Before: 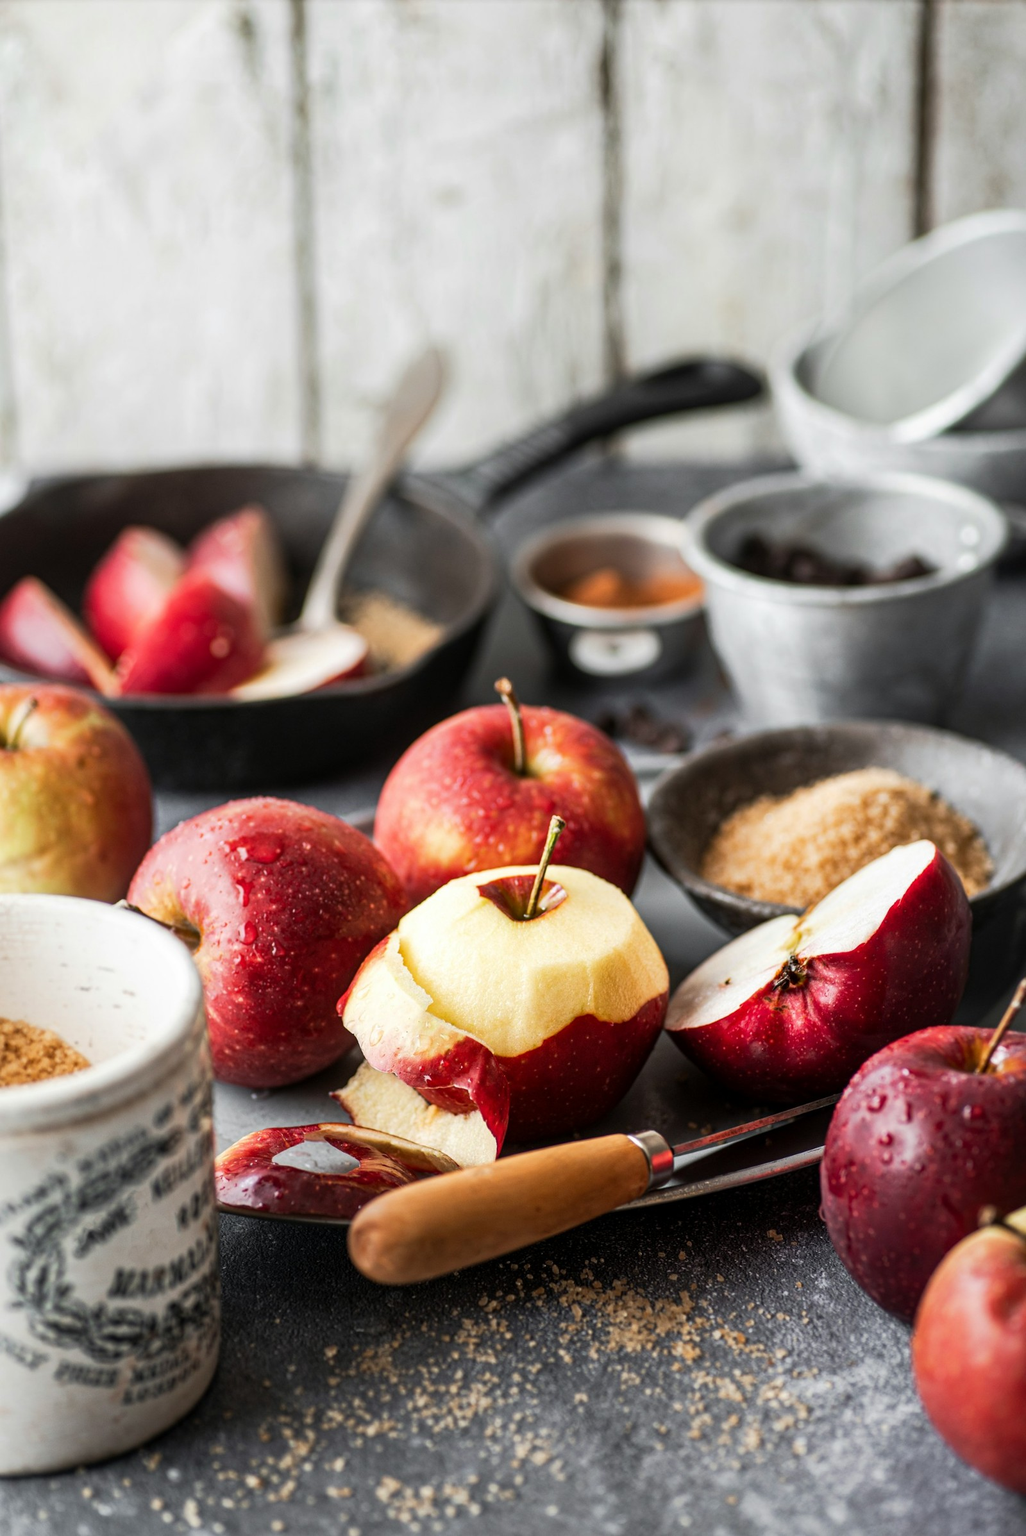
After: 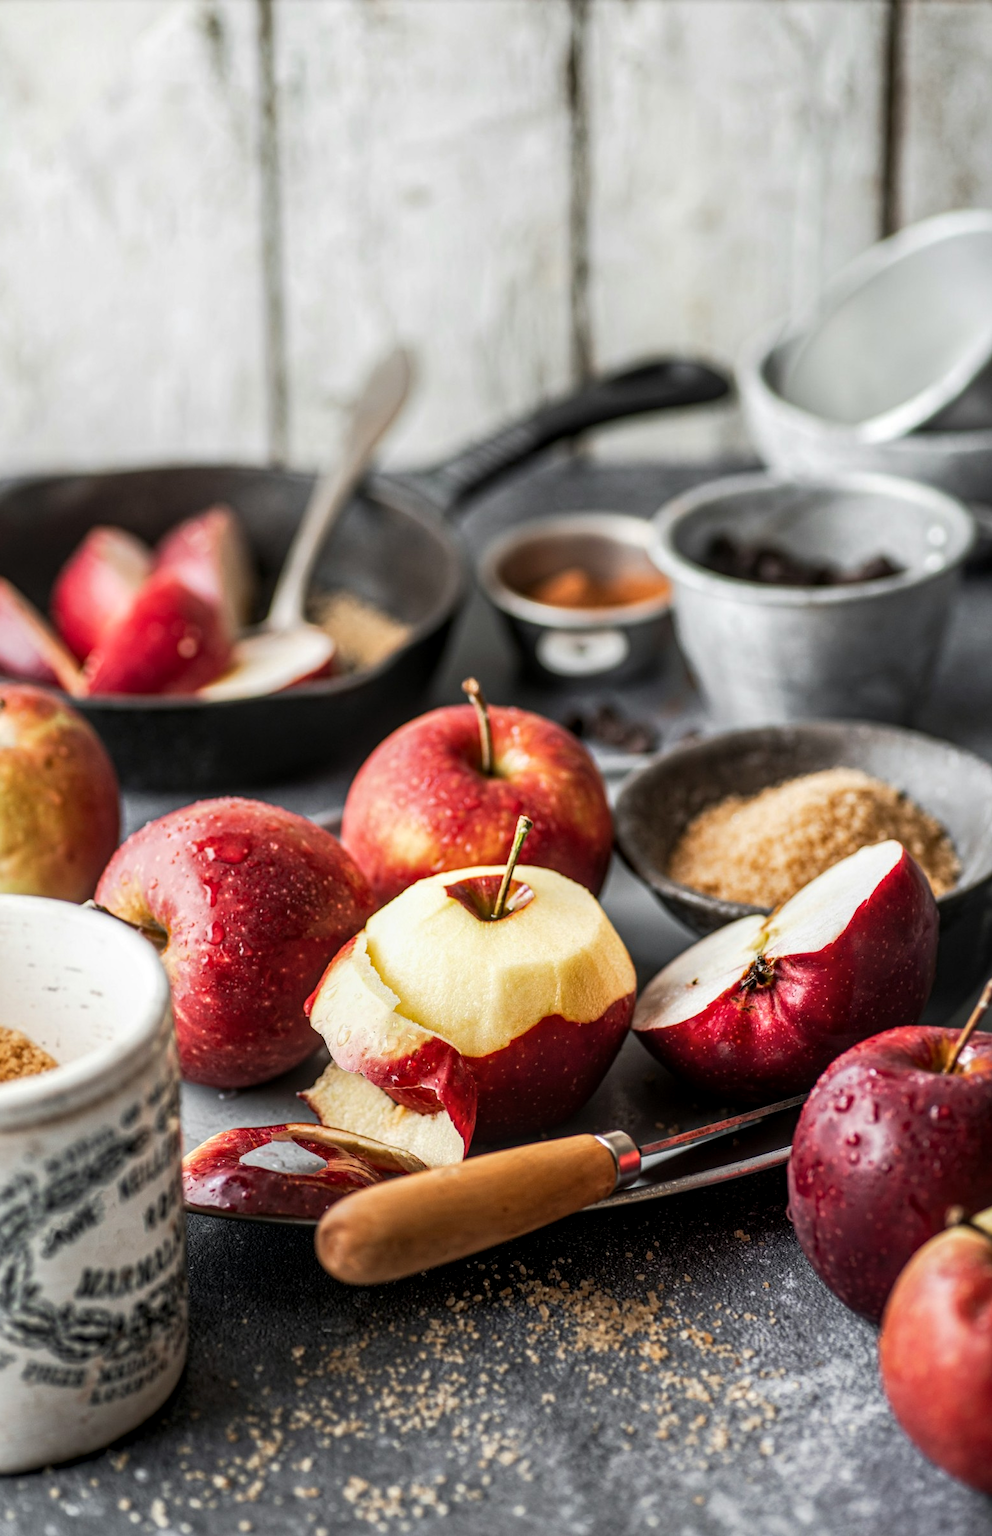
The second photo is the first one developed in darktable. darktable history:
crop and rotate: left 3.238%
local contrast: on, module defaults
